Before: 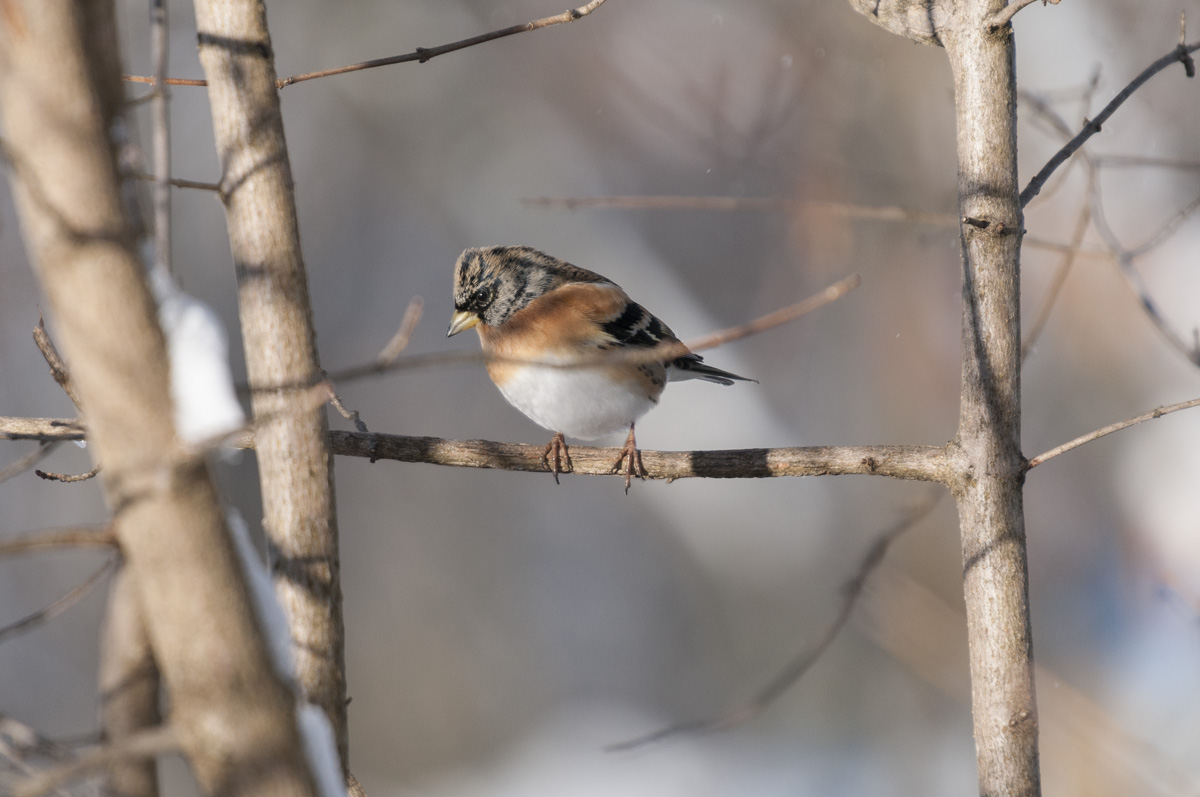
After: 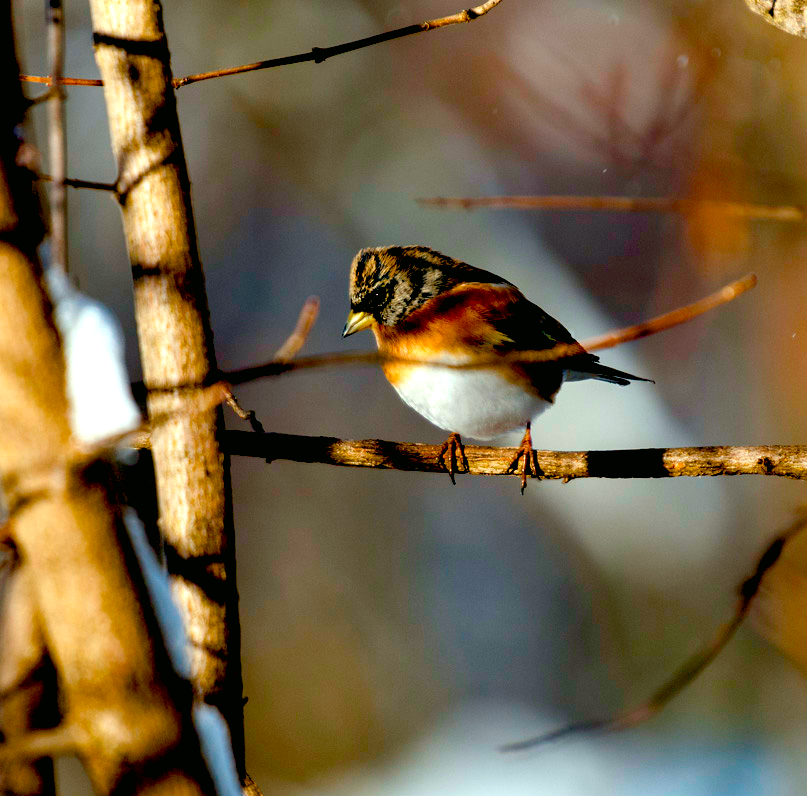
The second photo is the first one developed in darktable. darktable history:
crop and rotate: left 8.694%, right 24.046%
color correction: highlights a* -7.47, highlights b* 1.35, shadows a* -3.06, saturation 1.38
color balance rgb: shadows lift › chroma 3.786%, shadows lift › hue 88.14°, linear chroma grading › global chroma 15.041%, perceptual saturation grading › global saturation 27.303%, perceptual saturation grading › highlights -27.637%, perceptual saturation grading › mid-tones 15.864%, perceptual saturation grading › shadows 34.278%, perceptual brilliance grading › global brilliance 21.41%, perceptual brilliance grading › shadows -35.263%, global vibrance 20.648%
exposure: black level correction 0.099, exposure -0.083 EV, compensate highlight preservation false
